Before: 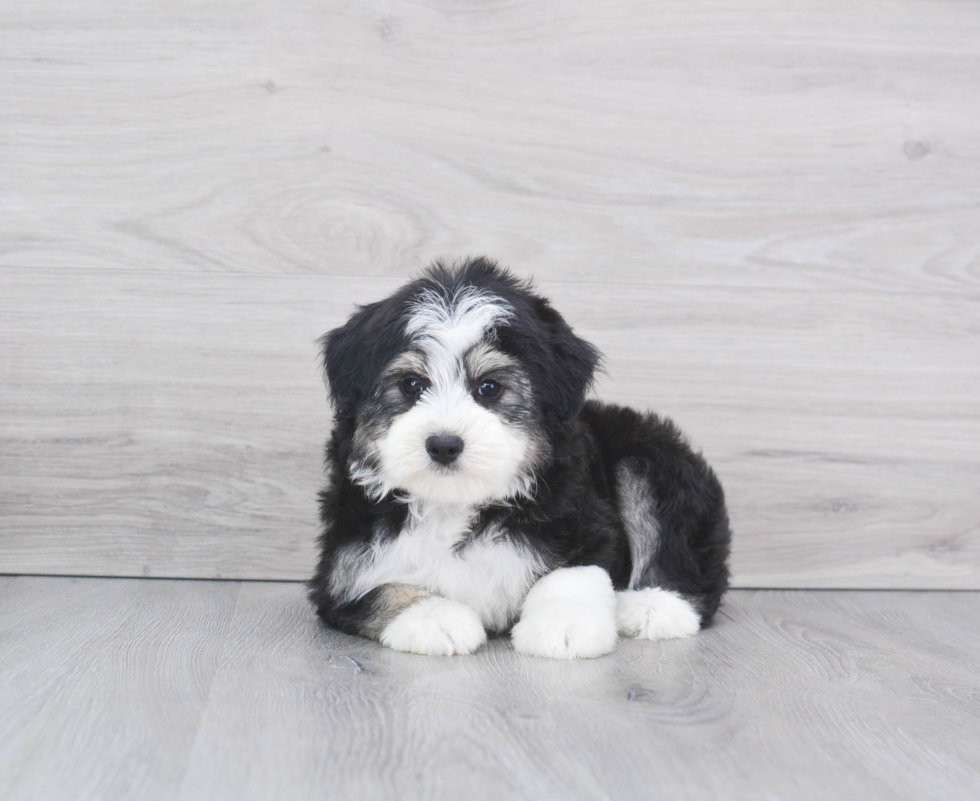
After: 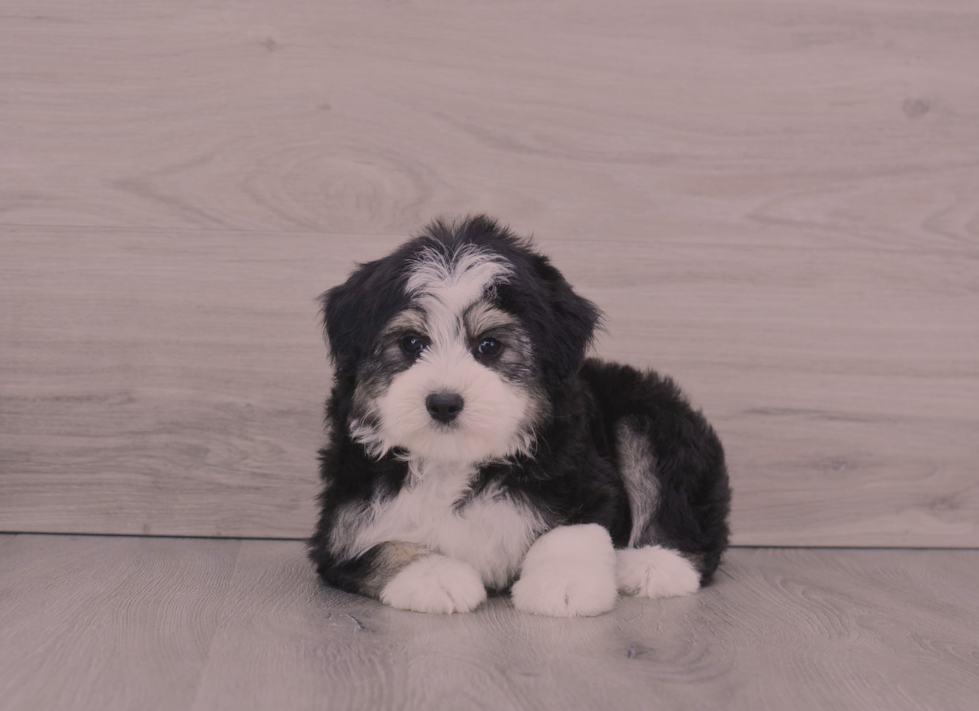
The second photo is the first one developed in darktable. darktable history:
color correction: highlights a* 12.15, highlights b* 5.58
exposure: exposure -0.996 EV, compensate highlight preservation false
crop and rotate: top 5.431%, bottom 5.704%
